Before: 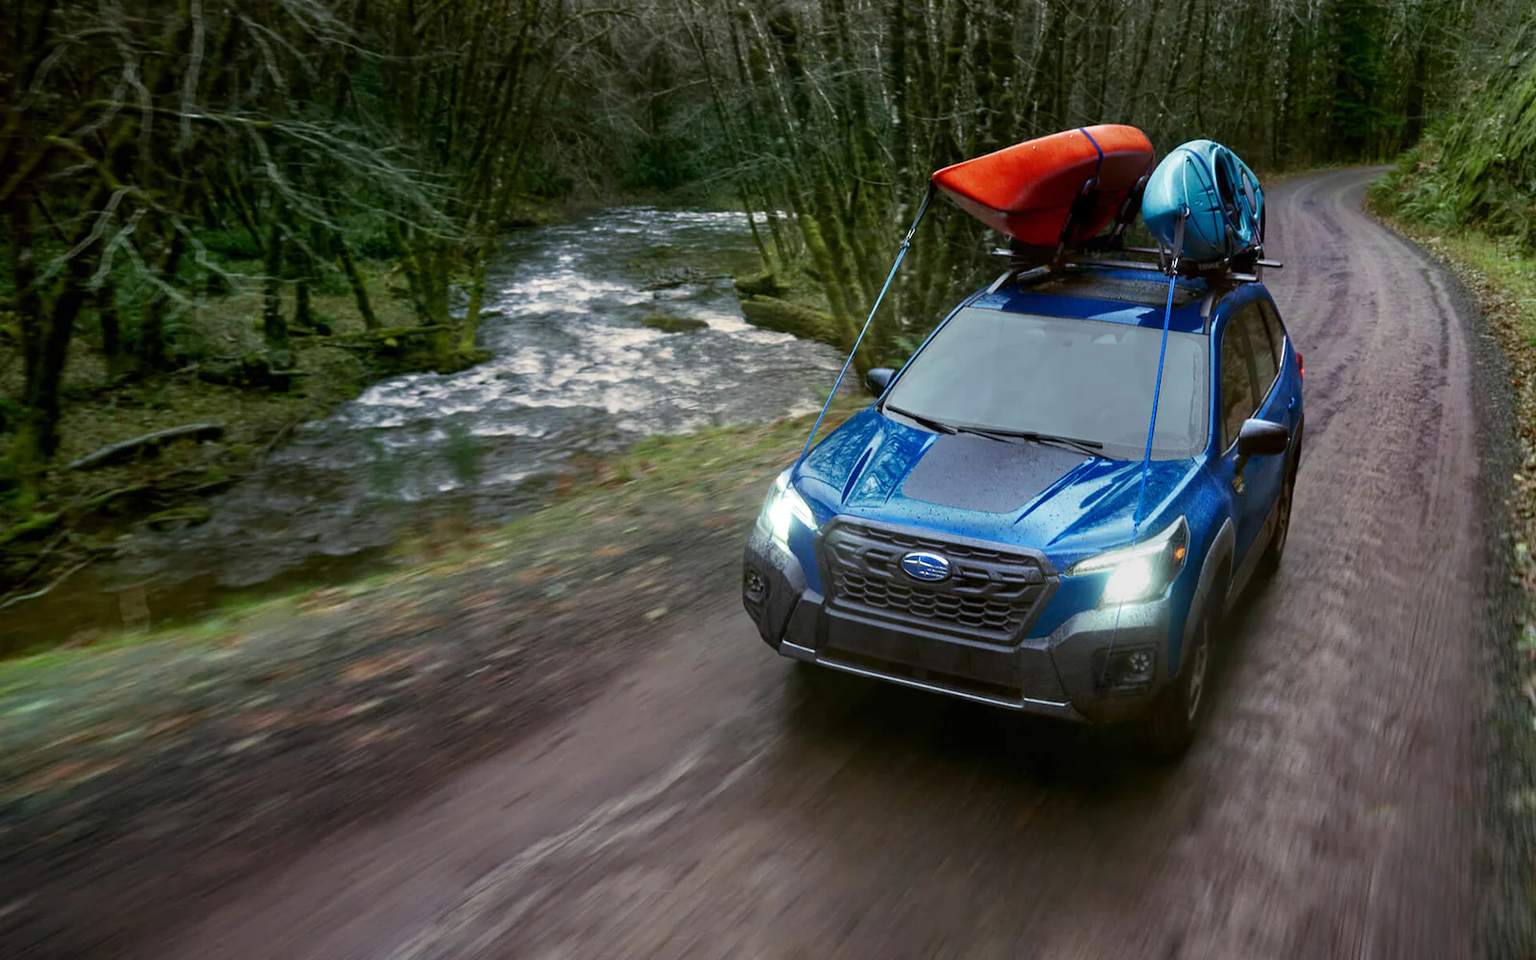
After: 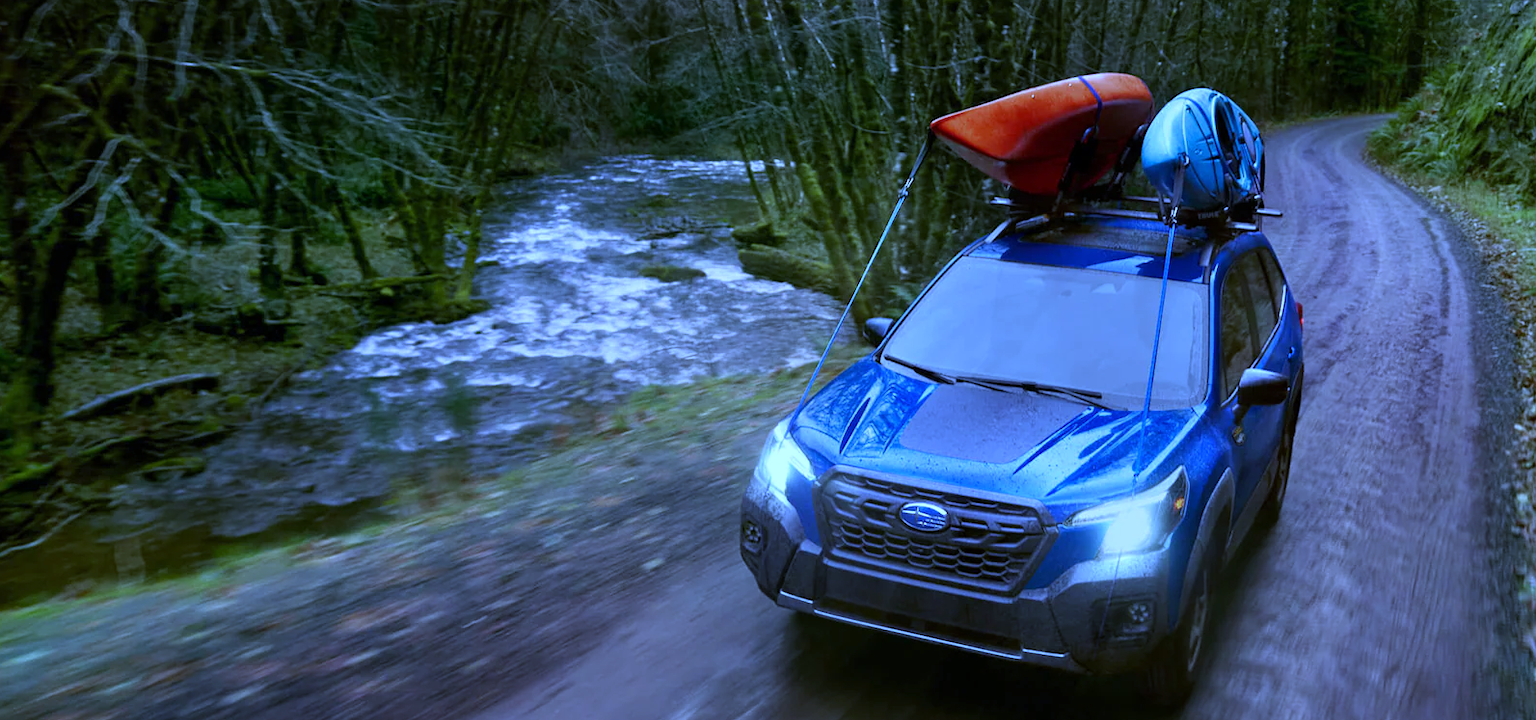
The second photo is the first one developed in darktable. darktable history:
white balance: red 0.766, blue 1.537
crop: left 0.387%, top 5.469%, bottom 19.809%
